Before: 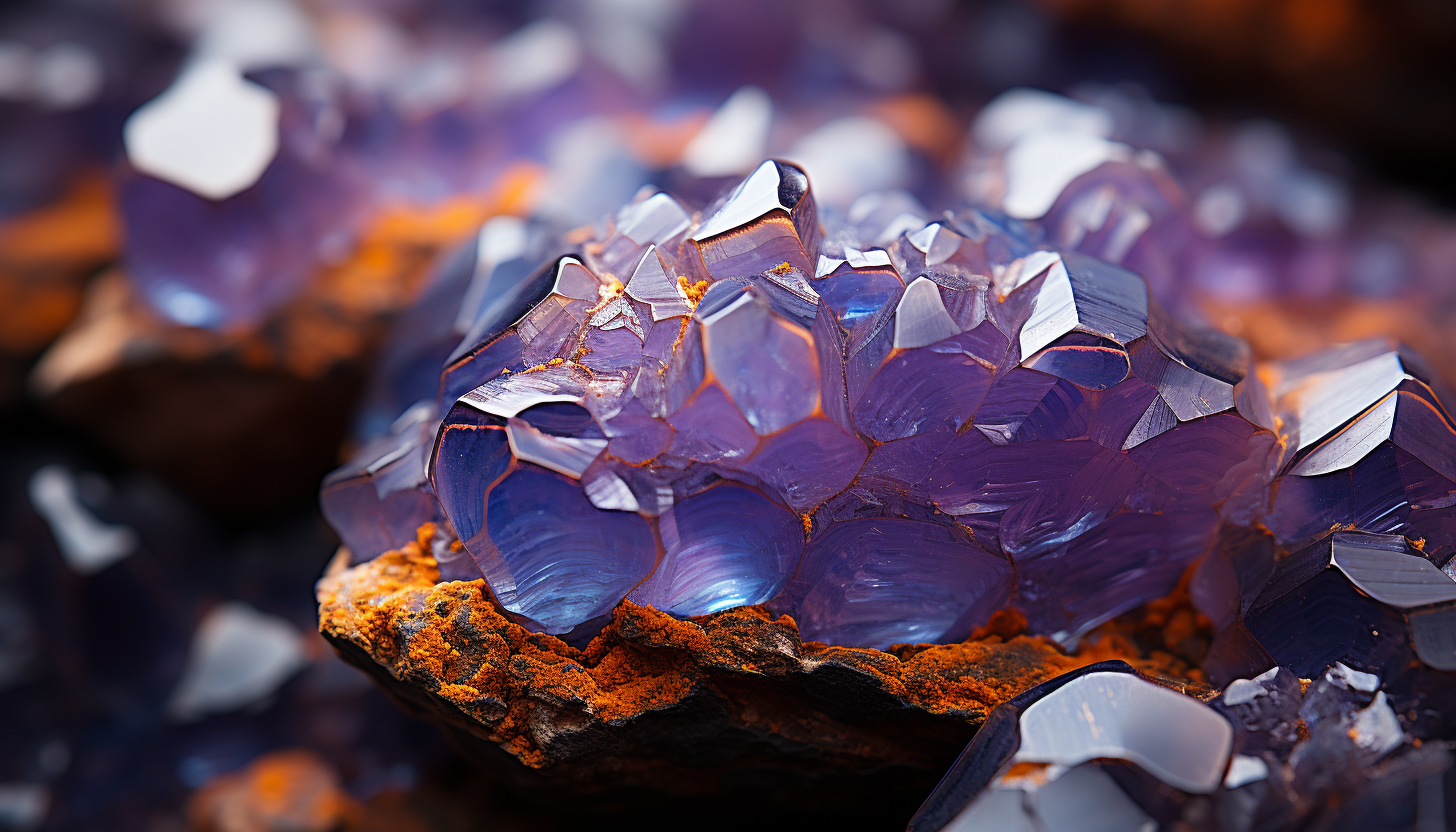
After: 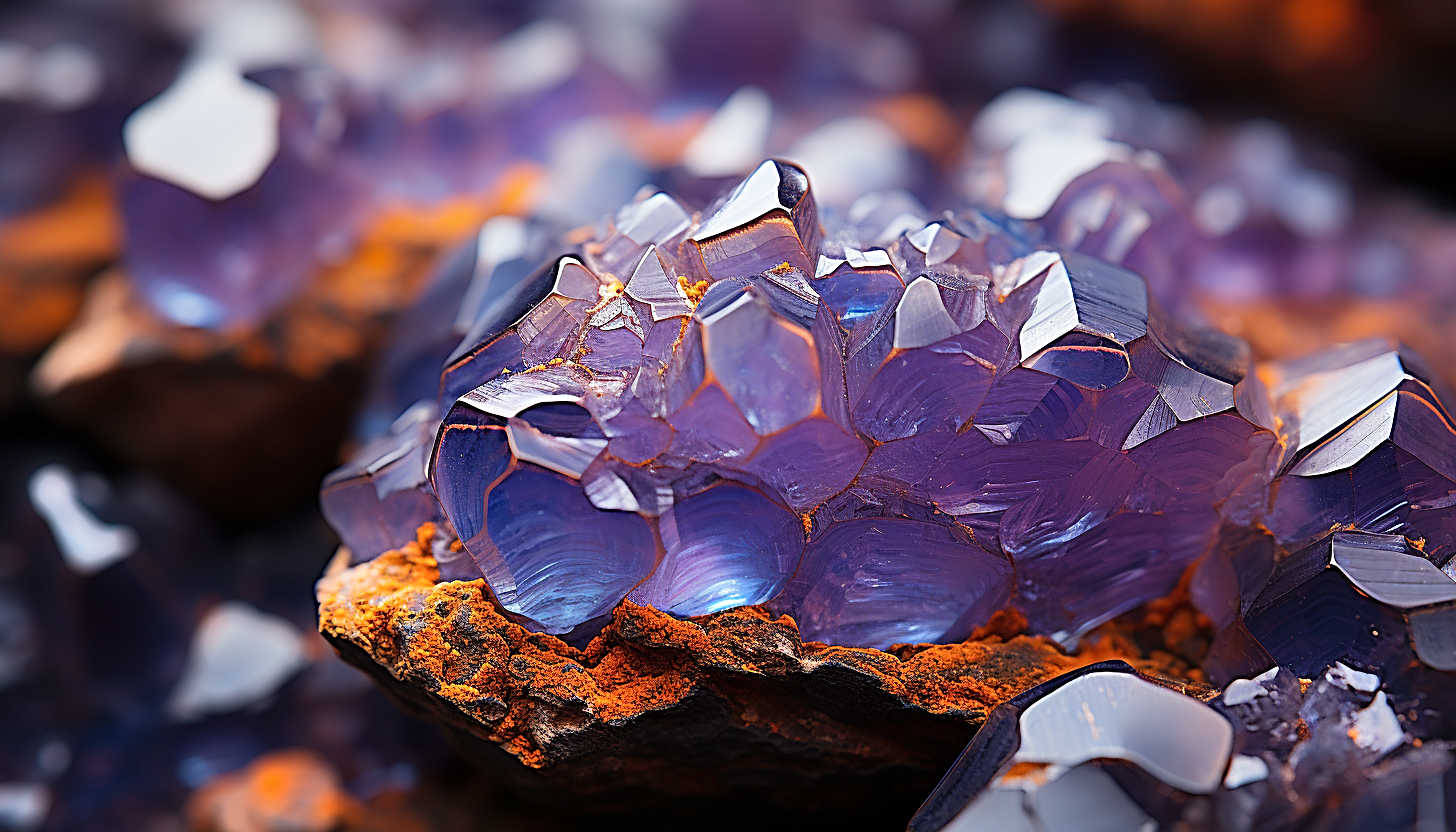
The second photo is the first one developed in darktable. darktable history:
shadows and highlights: highlights color adjustment 42.18%, soften with gaussian
sharpen: on, module defaults
